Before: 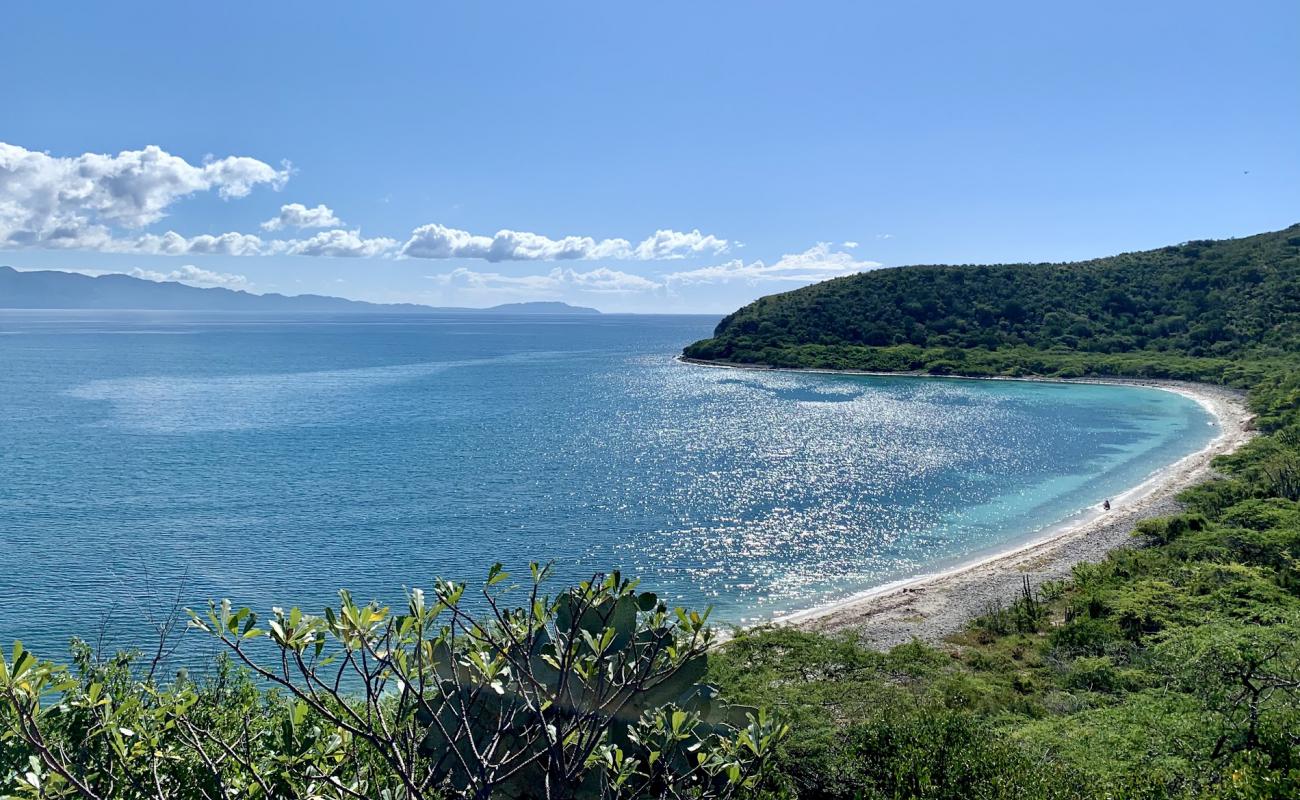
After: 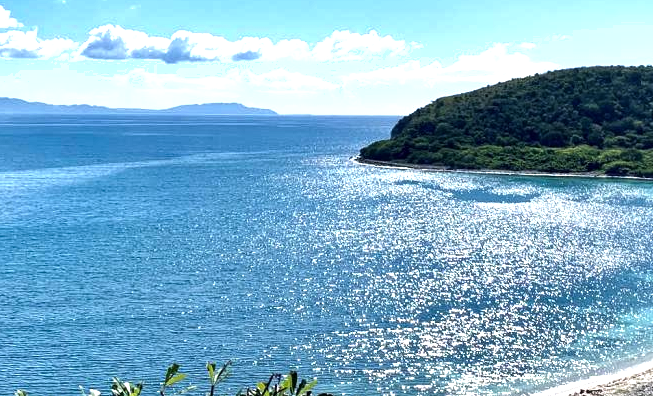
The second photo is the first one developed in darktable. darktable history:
local contrast: highlights 107%, shadows 98%, detail 119%, midtone range 0.2
shadows and highlights: shadows 60.58, soften with gaussian
exposure: black level correction 0, exposure 0.498 EV, compensate exposure bias true, compensate highlight preservation false
tone equalizer: -8 EV -0.387 EV, -7 EV -0.415 EV, -6 EV -0.338 EV, -5 EV -0.199 EV, -3 EV 0.216 EV, -2 EV 0.305 EV, -1 EV 0.4 EV, +0 EV 0.443 EV, edges refinement/feathering 500, mask exposure compensation -1.57 EV, preserve details no
crop: left 24.895%, top 24.894%, right 24.856%, bottom 25.491%
